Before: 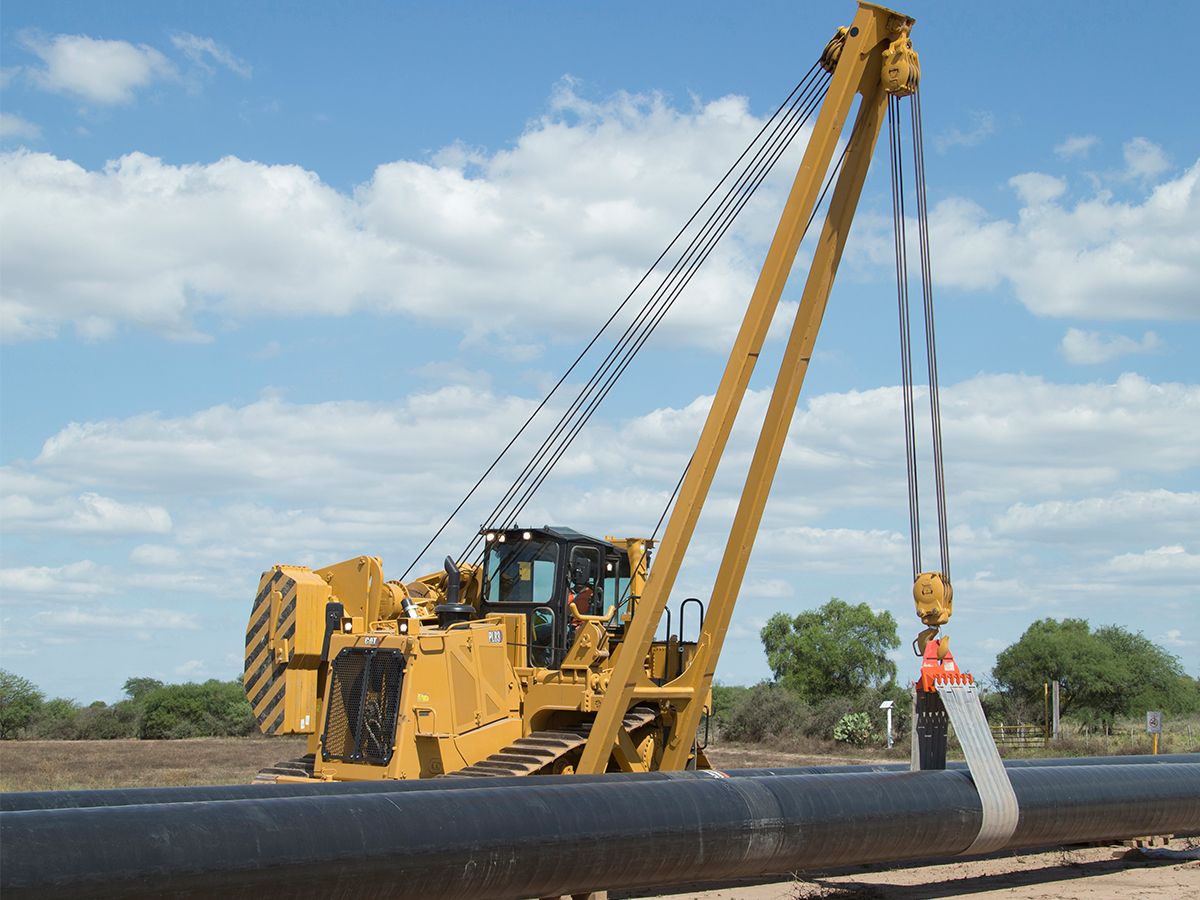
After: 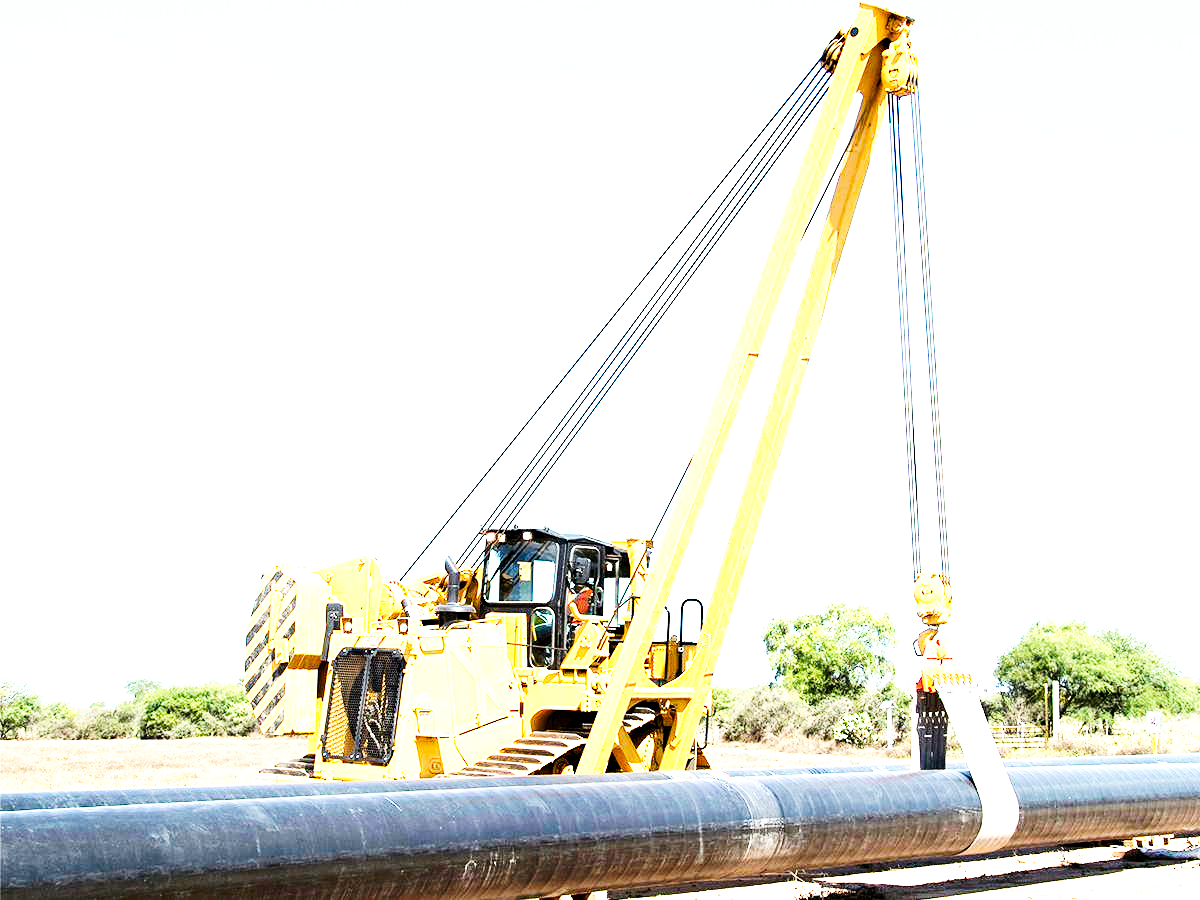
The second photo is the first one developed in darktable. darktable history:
color balance: on, module defaults
tone curve: curves: ch0 [(0, 0) (0.003, 0.002) (0.011, 0.002) (0.025, 0.002) (0.044, 0.002) (0.069, 0.002) (0.1, 0.003) (0.136, 0.008) (0.177, 0.03) (0.224, 0.058) (0.277, 0.139) (0.335, 0.233) (0.399, 0.363) (0.468, 0.506) (0.543, 0.649) (0.623, 0.781) (0.709, 0.88) (0.801, 0.956) (0.898, 0.994) (1, 1)], preserve colors none
exposure: black level correction 0.001, exposure 1.646 EV, compensate exposure bias true, compensate highlight preservation false
tone equalizer: -8 EV -0.417 EV, -7 EV -0.389 EV, -6 EV -0.333 EV, -5 EV -0.222 EV, -3 EV 0.222 EV, -2 EV 0.333 EV, -1 EV 0.389 EV, +0 EV 0.417 EV, edges refinement/feathering 500, mask exposure compensation -1.57 EV, preserve details no
rgb levels: levels [[0.013, 0.434, 0.89], [0, 0.5, 1], [0, 0.5, 1]]
